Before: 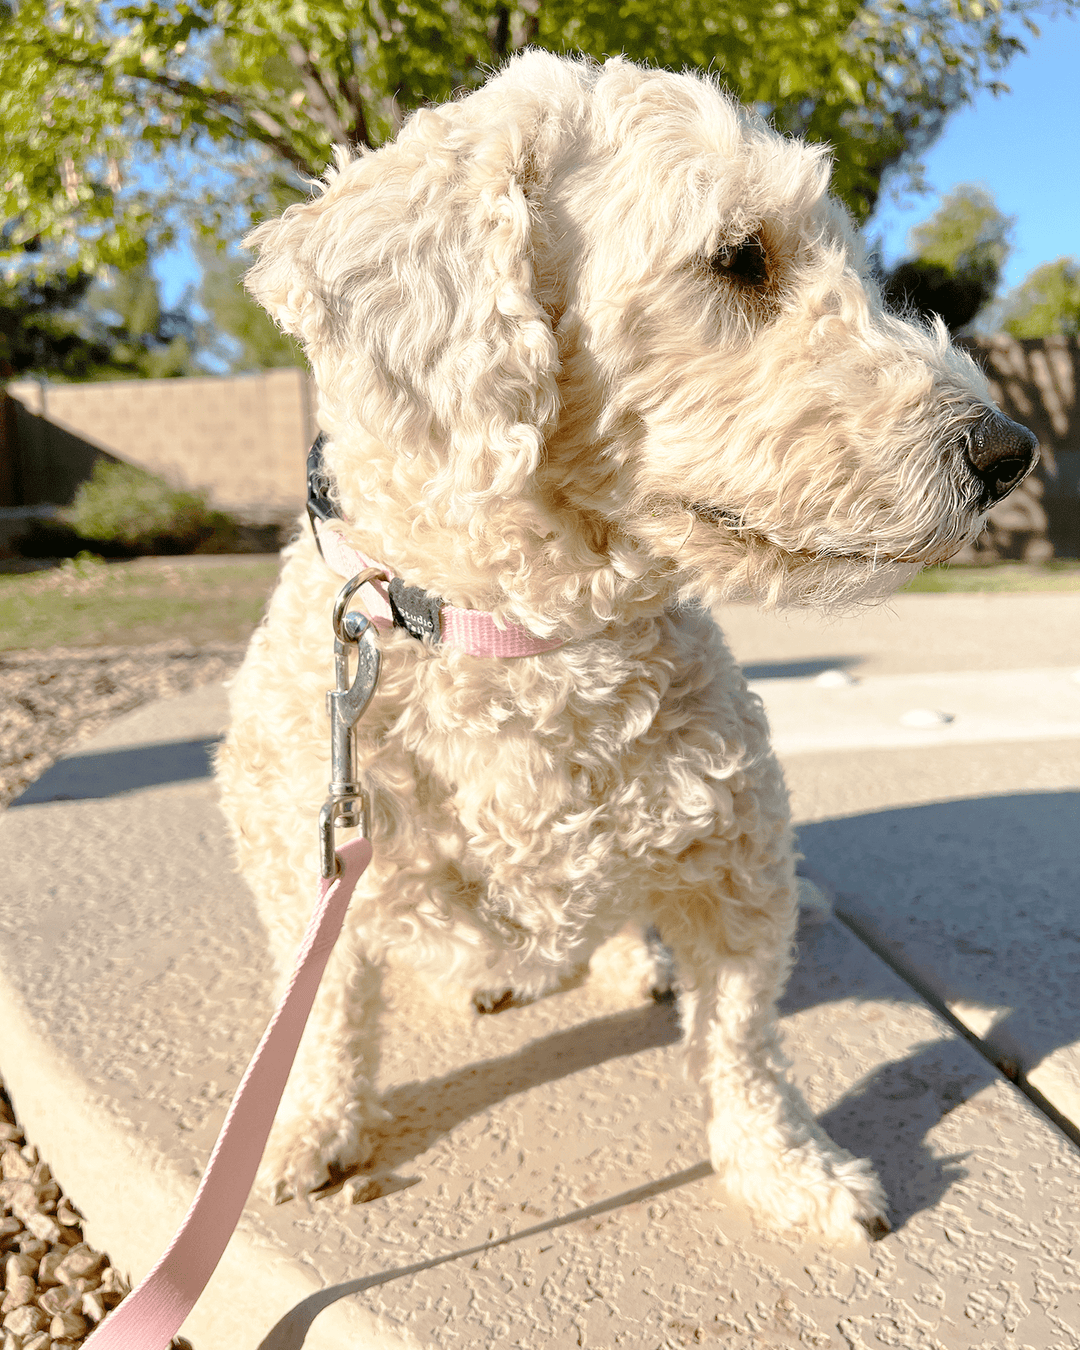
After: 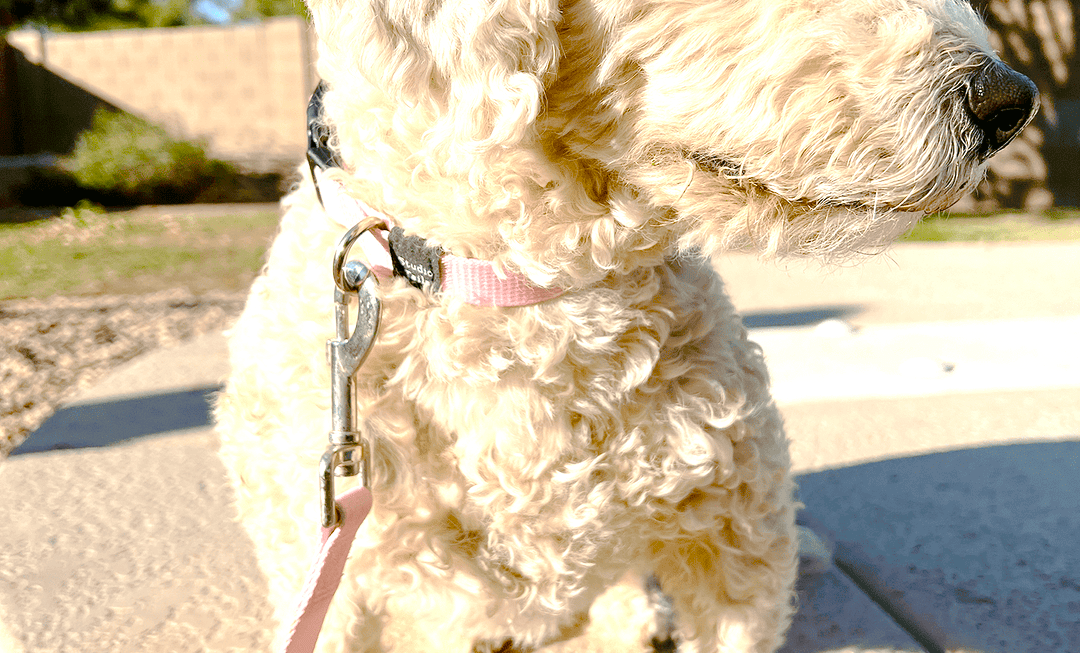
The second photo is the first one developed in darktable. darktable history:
crop and rotate: top 26.056%, bottom 25.543%
color balance rgb: perceptual saturation grading › global saturation 35%, perceptual saturation grading › highlights -25%, perceptual saturation grading › shadows 50%
tone equalizer: -8 EV -0.417 EV, -7 EV -0.389 EV, -6 EV -0.333 EV, -5 EV -0.222 EV, -3 EV 0.222 EV, -2 EV 0.333 EV, -1 EV 0.389 EV, +0 EV 0.417 EV, edges refinement/feathering 500, mask exposure compensation -1.57 EV, preserve details no
